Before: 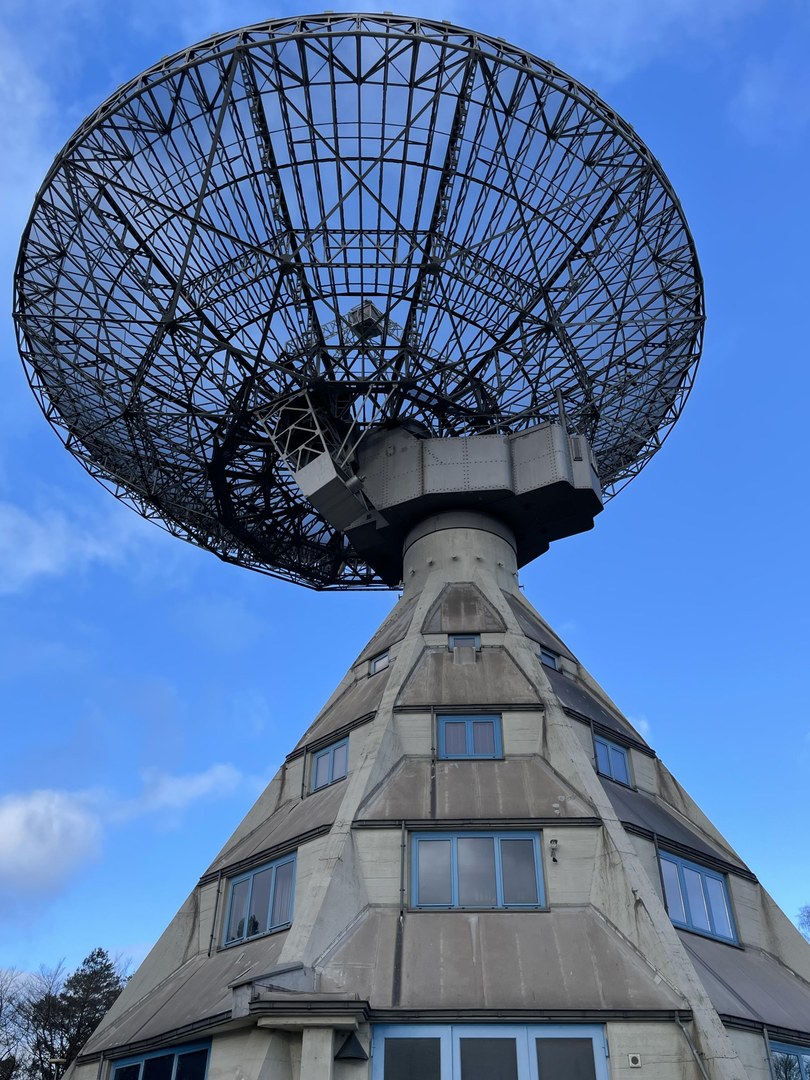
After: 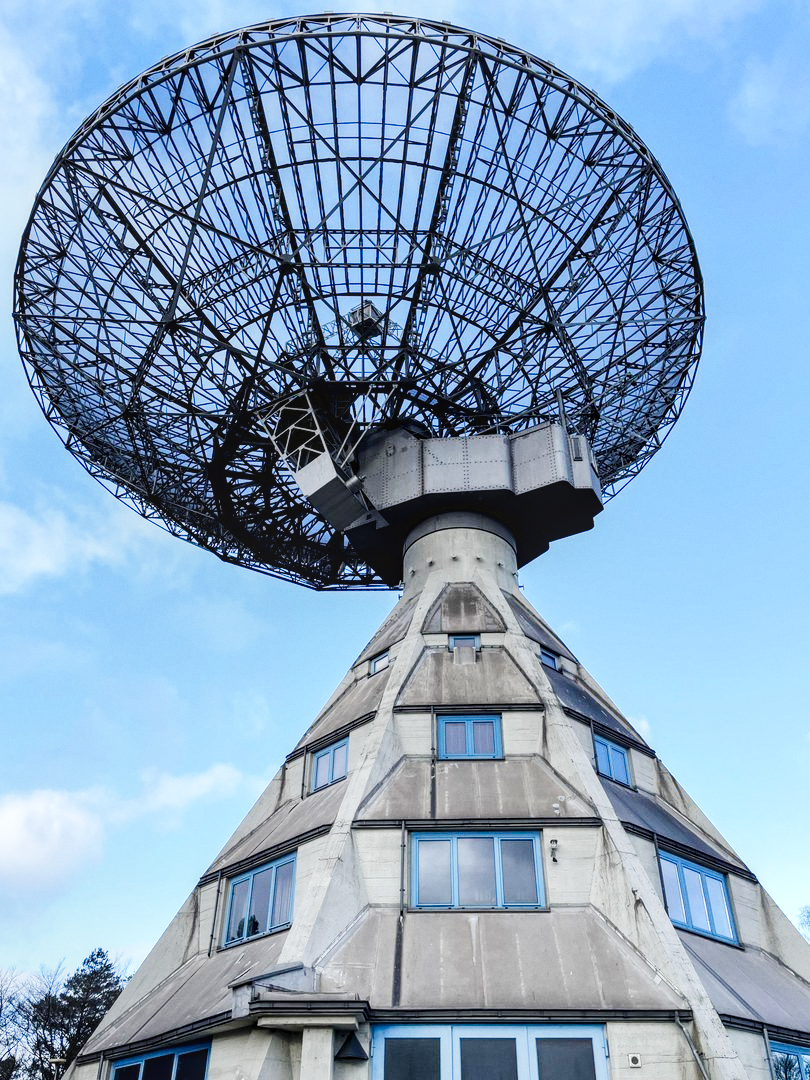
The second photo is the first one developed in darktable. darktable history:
local contrast: on, module defaults
grain: coarseness 0.09 ISO, strength 10%
base curve: curves: ch0 [(0, 0.003) (0.001, 0.002) (0.006, 0.004) (0.02, 0.022) (0.048, 0.086) (0.094, 0.234) (0.162, 0.431) (0.258, 0.629) (0.385, 0.8) (0.548, 0.918) (0.751, 0.988) (1, 1)], preserve colors none
